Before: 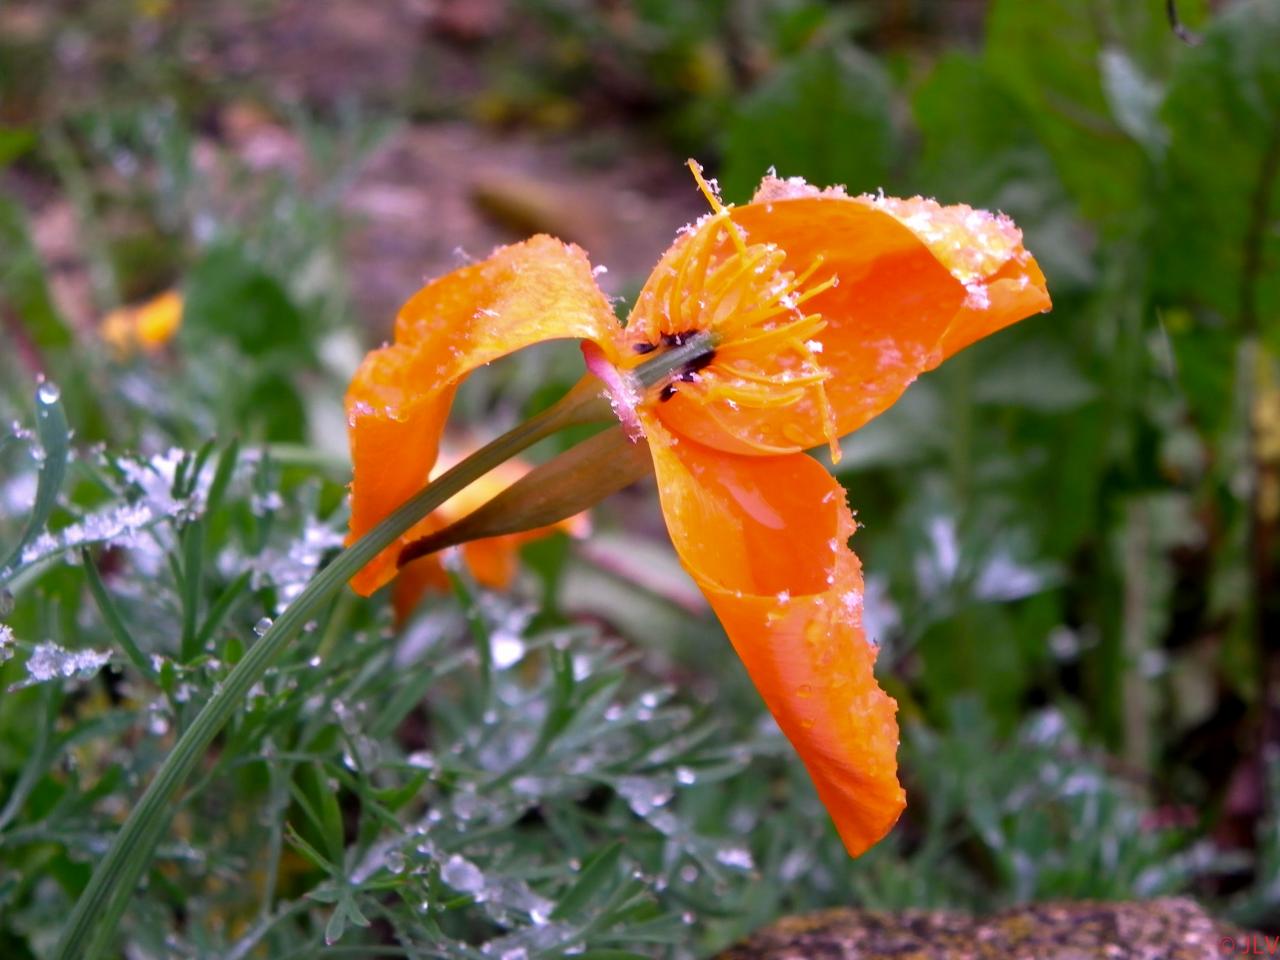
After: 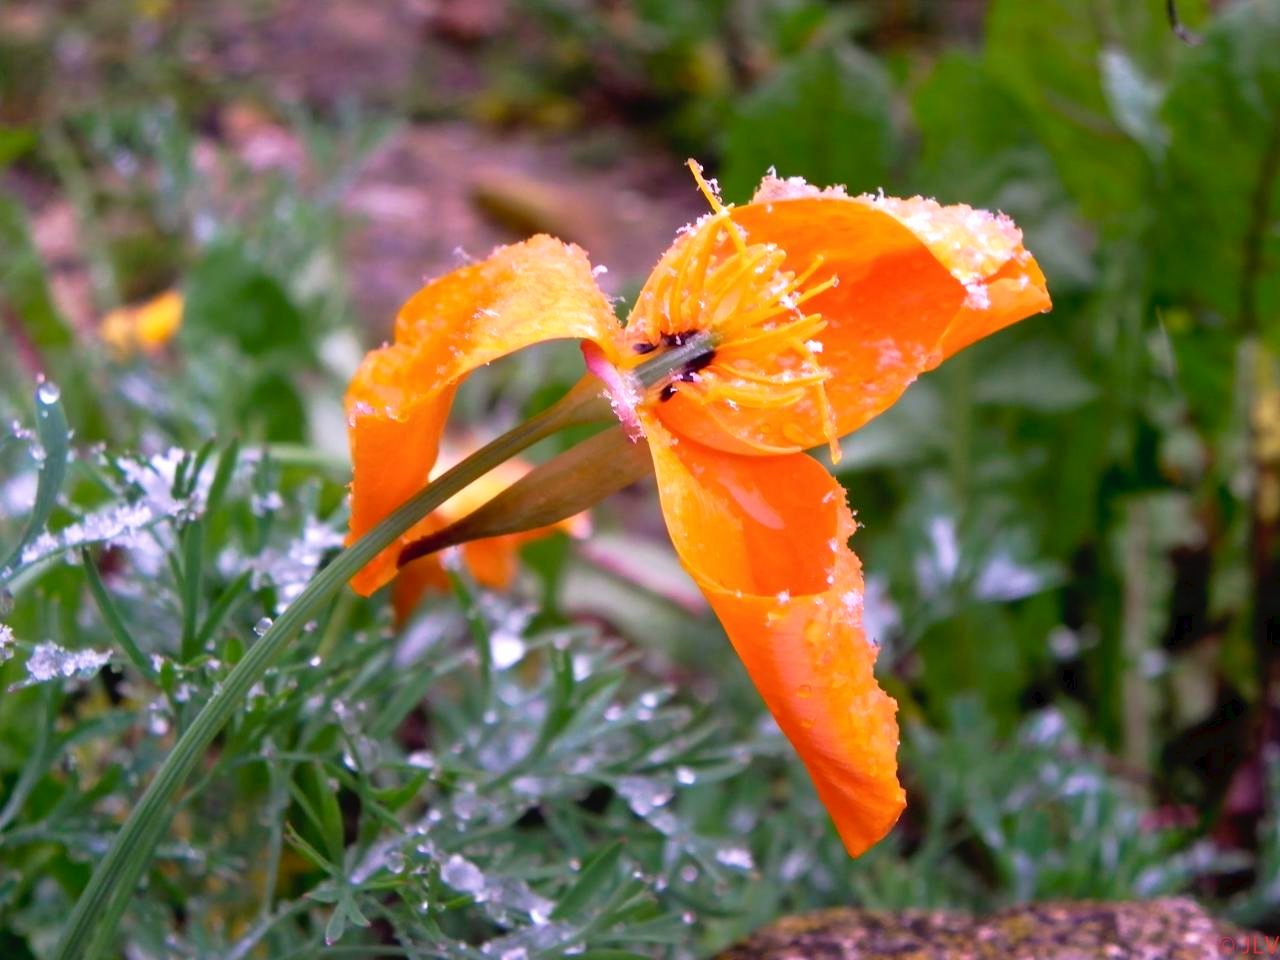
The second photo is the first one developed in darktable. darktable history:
velvia: strength 15%
tone curve: curves: ch0 [(0, 0) (0.003, 0.032) (0.011, 0.033) (0.025, 0.036) (0.044, 0.046) (0.069, 0.069) (0.1, 0.108) (0.136, 0.157) (0.177, 0.208) (0.224, 0.256) (0.277, 0.313) (0.335, 0.379) (0.399, 0.444) (0.468, 0.514) (0.543, 0.595) (0.623, 0.687) (0.709, 0.772) (0.801, 0.854) (0.898, 0.933) (1, 1)], preserve colors none
